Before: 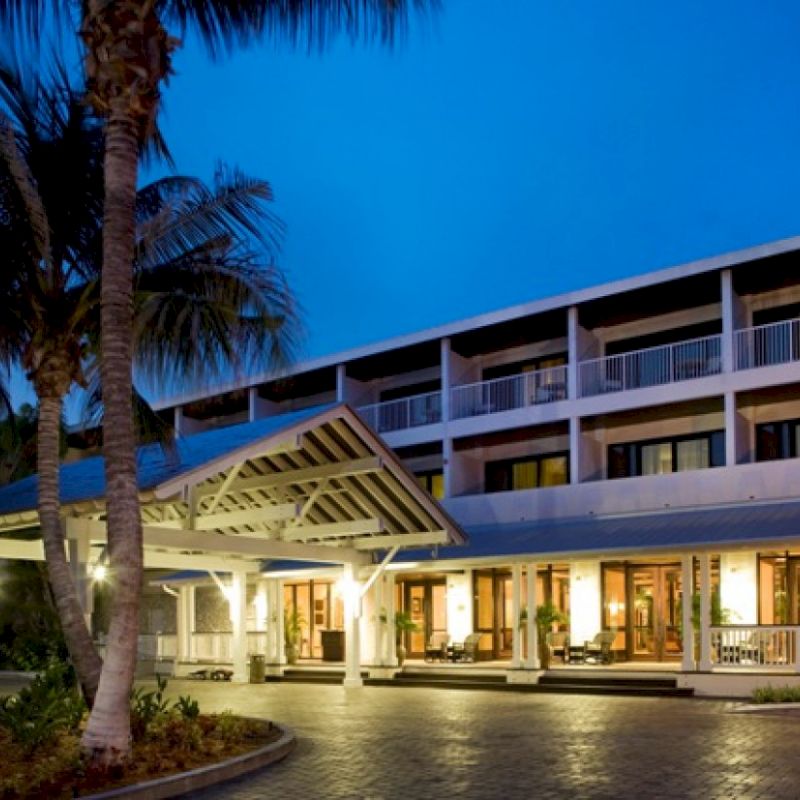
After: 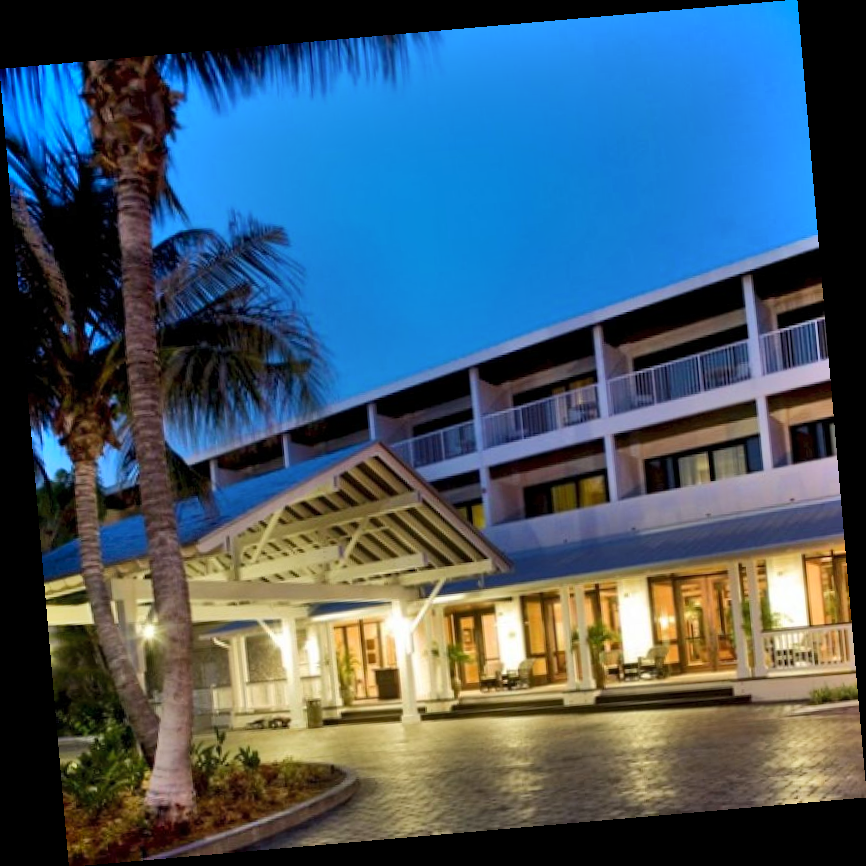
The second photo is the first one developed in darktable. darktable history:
shadows and highlights: low approximation 0.01, soften with gaussian
rotate and perspective: rotation -4.98°, automatic cropping off
